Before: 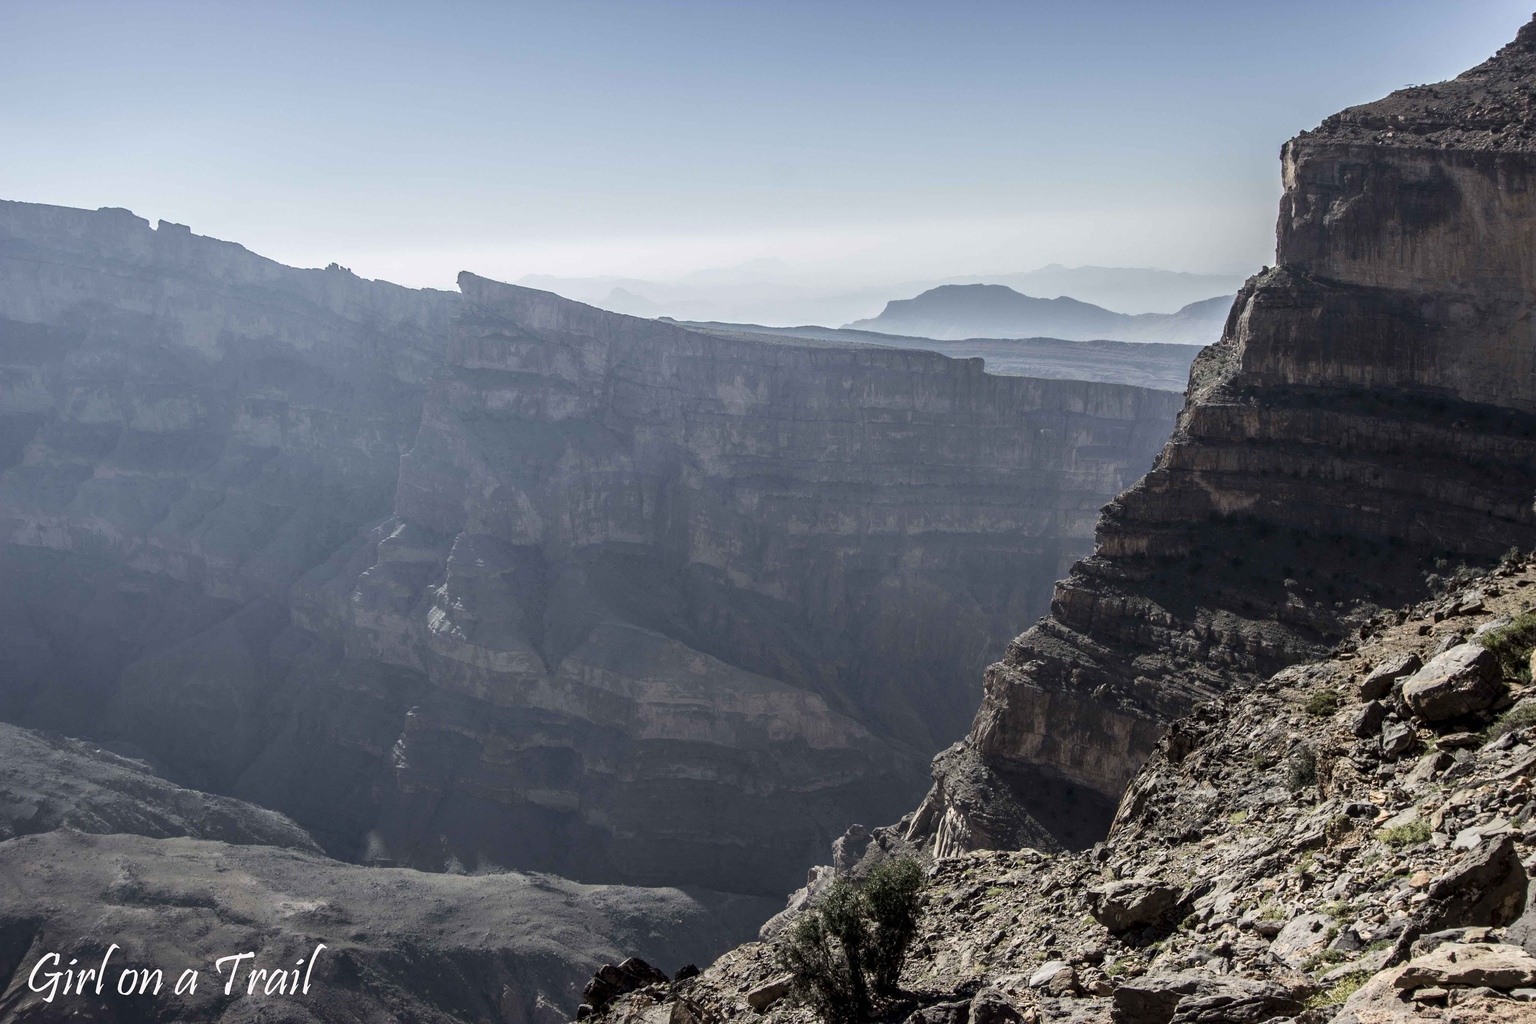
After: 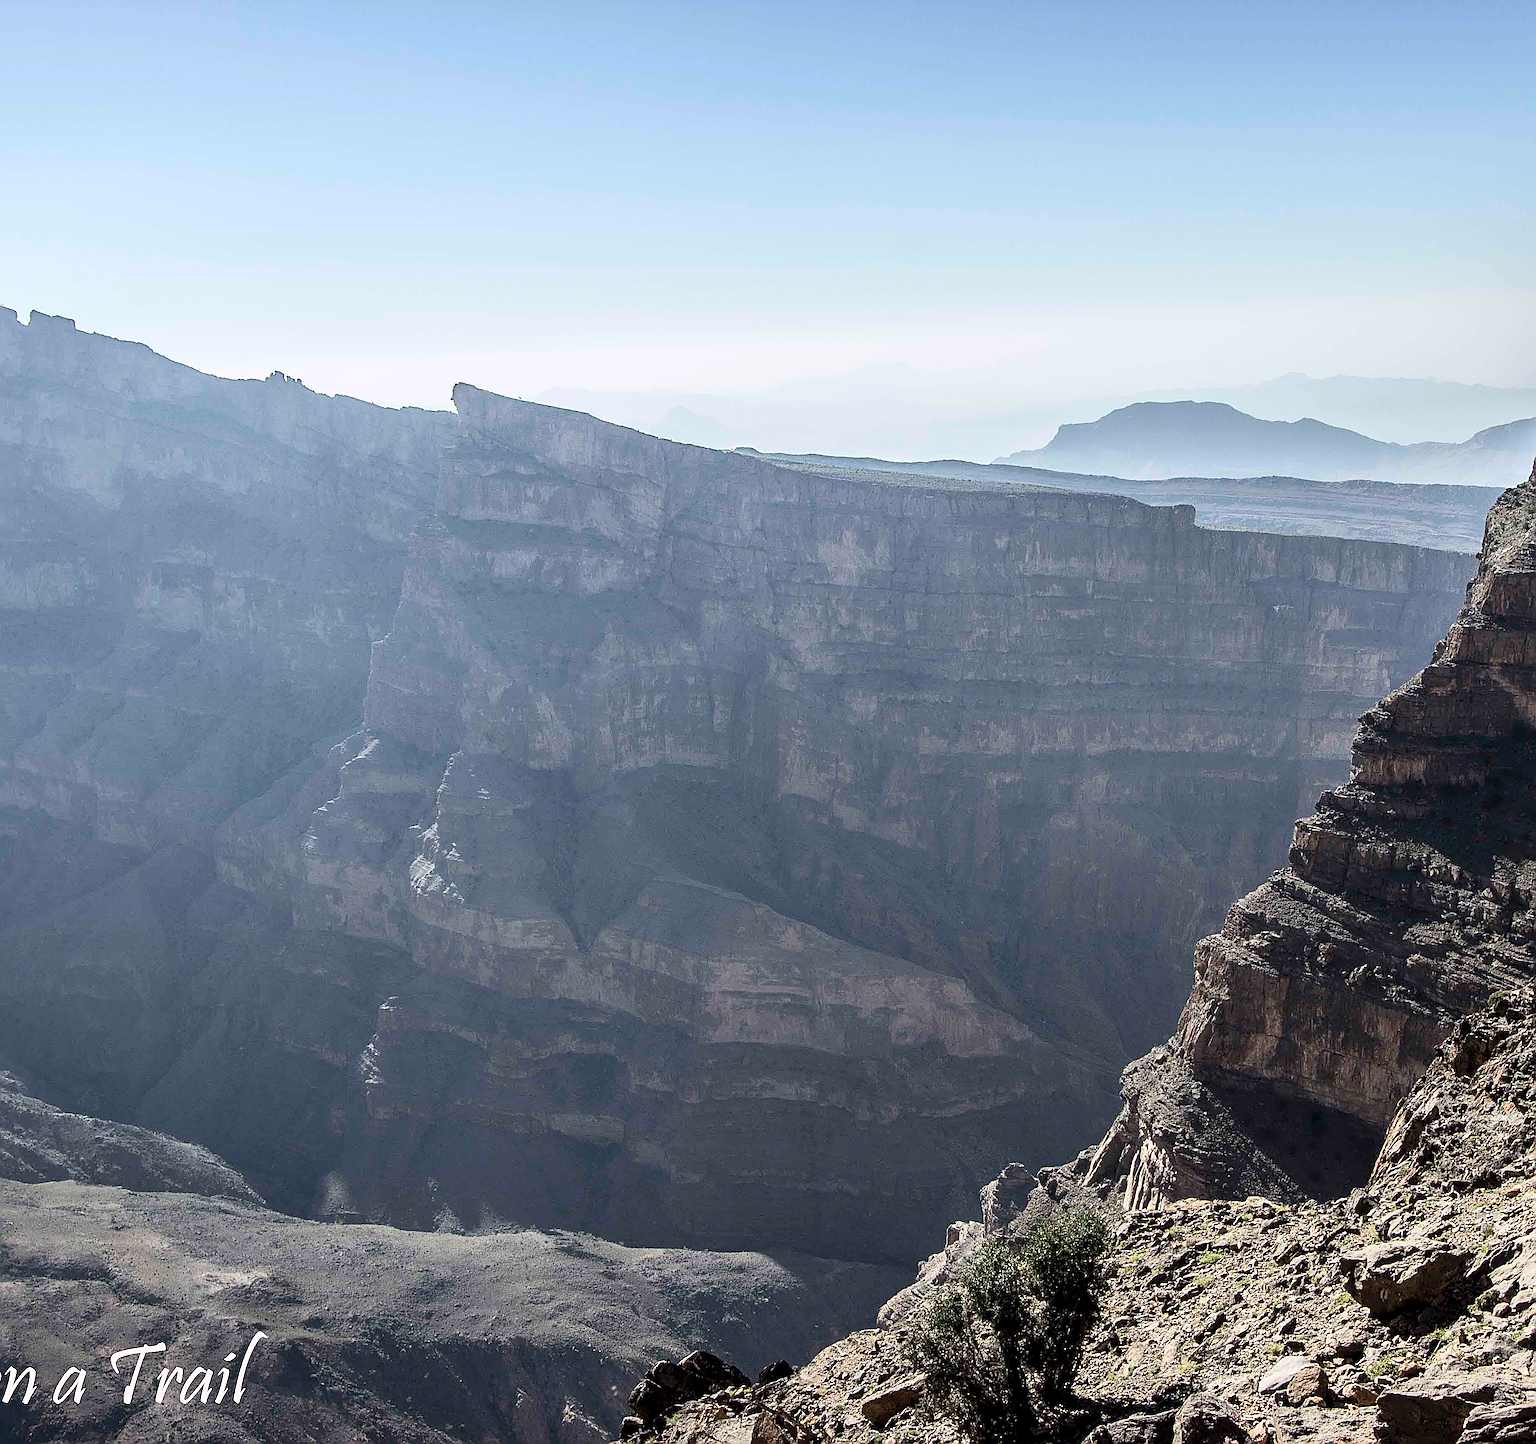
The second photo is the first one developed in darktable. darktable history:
sharpen: amount 1.987
contrast brightness saturation: contrast 0.199, brightness 0.157, saturation 0.225
crop and rotate: left 8.932%, right 20.162%
